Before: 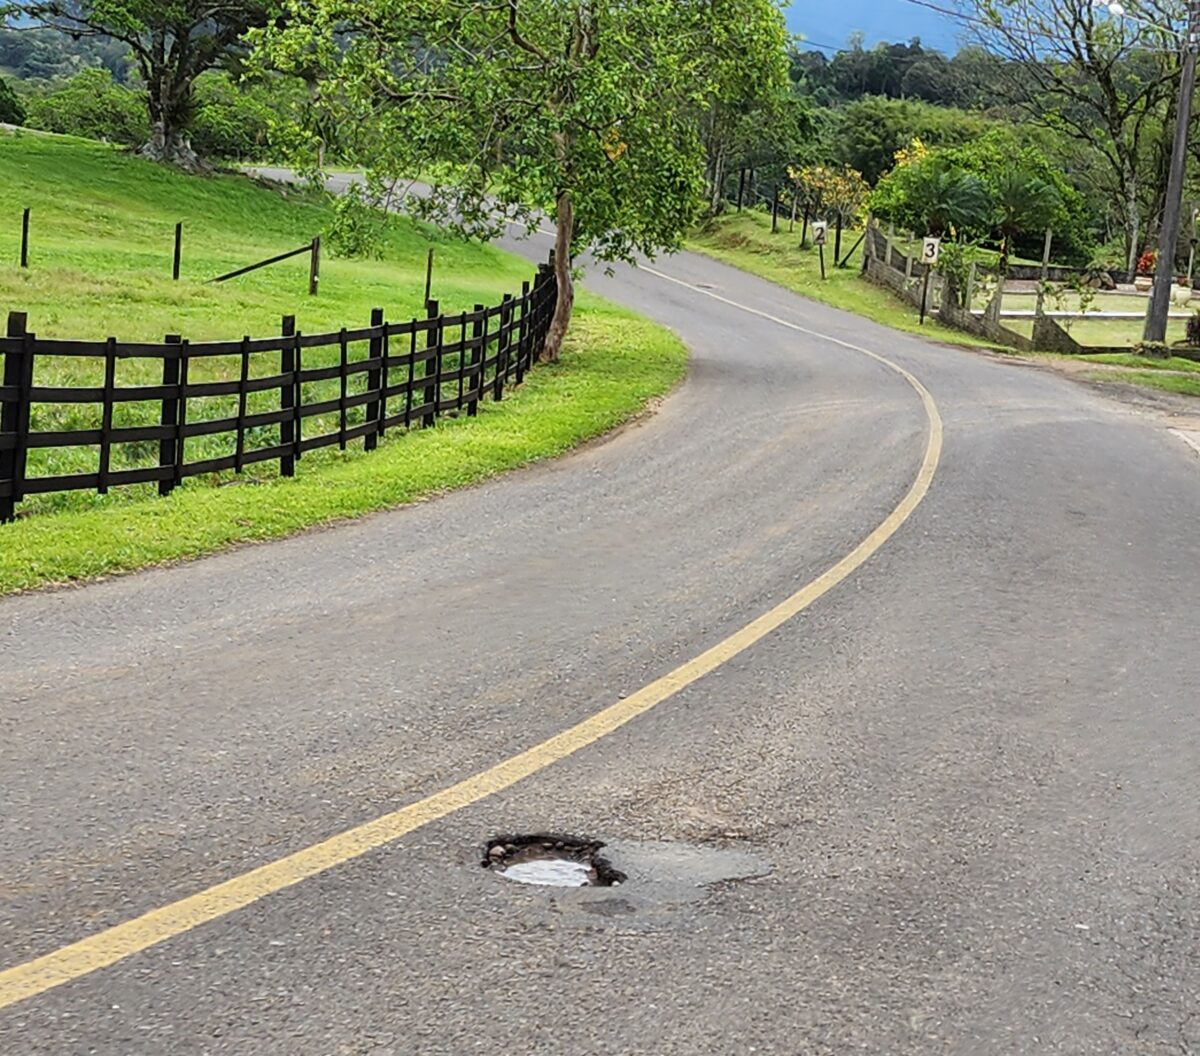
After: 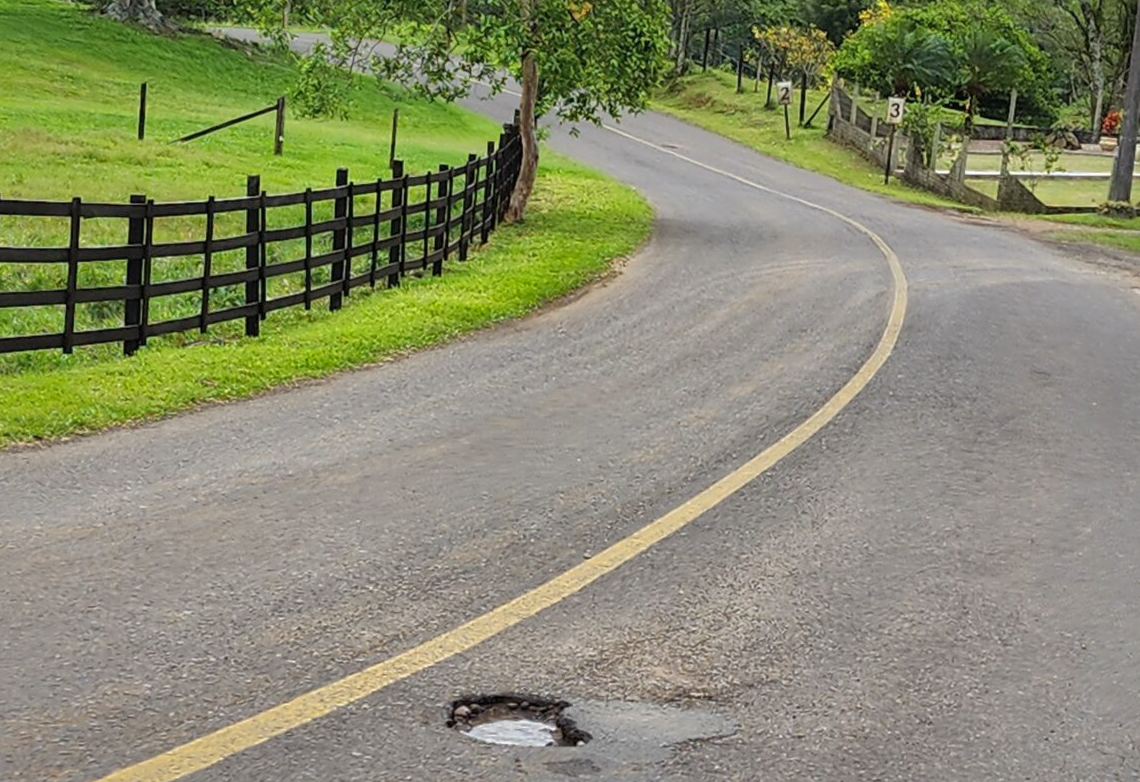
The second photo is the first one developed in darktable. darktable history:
crop and rotate: left 2.991%, top 13.302%, right 1.981%, bottom 12.636%
shadows and highlights: shadows 40, highlights -60
